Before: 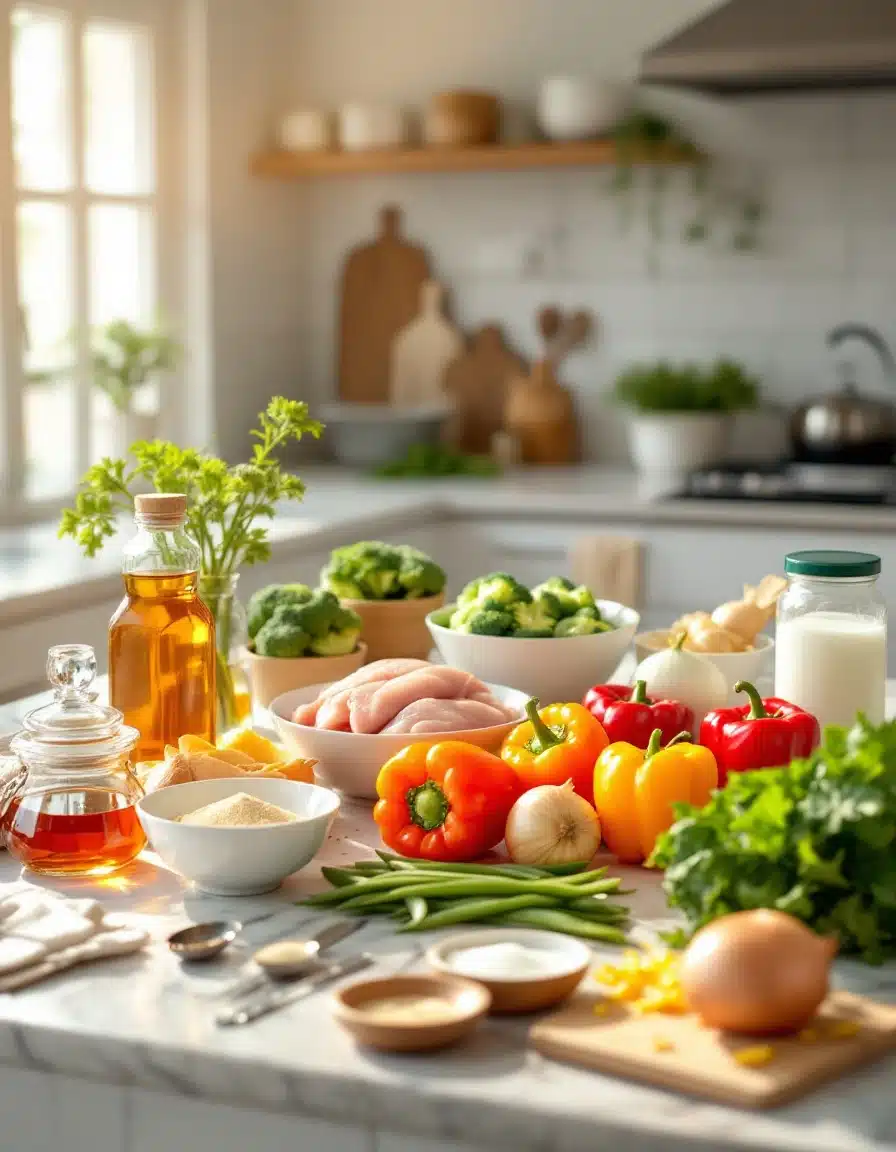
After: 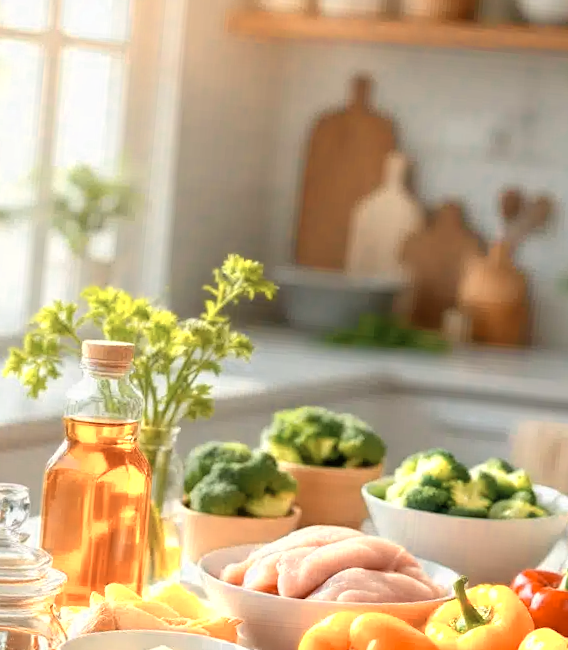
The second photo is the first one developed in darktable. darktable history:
color zones: curves: ch0 [(0.018, 0.548) (0.197, 0.654) (0.425, 0.447) (0.605, 0.658) (0.732, 0.579)]; ch1 [(0.105, 0.531) (0.224, 0.531) (0.386, 0.39) (0.618, 0.456) (0.732, 0.456) (0.956, 0.421)]; ch2 [(0.039, 0.583) (0.215, 0.465) (0.399, 0.544) (0.465, 0.548) (0.614, 0.447) (0.724, 0.43) (0.882, 0.623) (0.956, 0.632)]
crop and rotate: angle -4.99°, left 2.122%, top 6.945%, right 27.566%, bottom 30.519%
tone equalizer: -7 EV 0.18 EV, -6 EV 0.12 EV, -5 EV 0.08 EV, -4 EV 0.04 EV, -2 EV -0.02 EV, -1 EV -0.04 EV, +0 EV -0.06 EV, luminance estimator HSV value / RGB max
